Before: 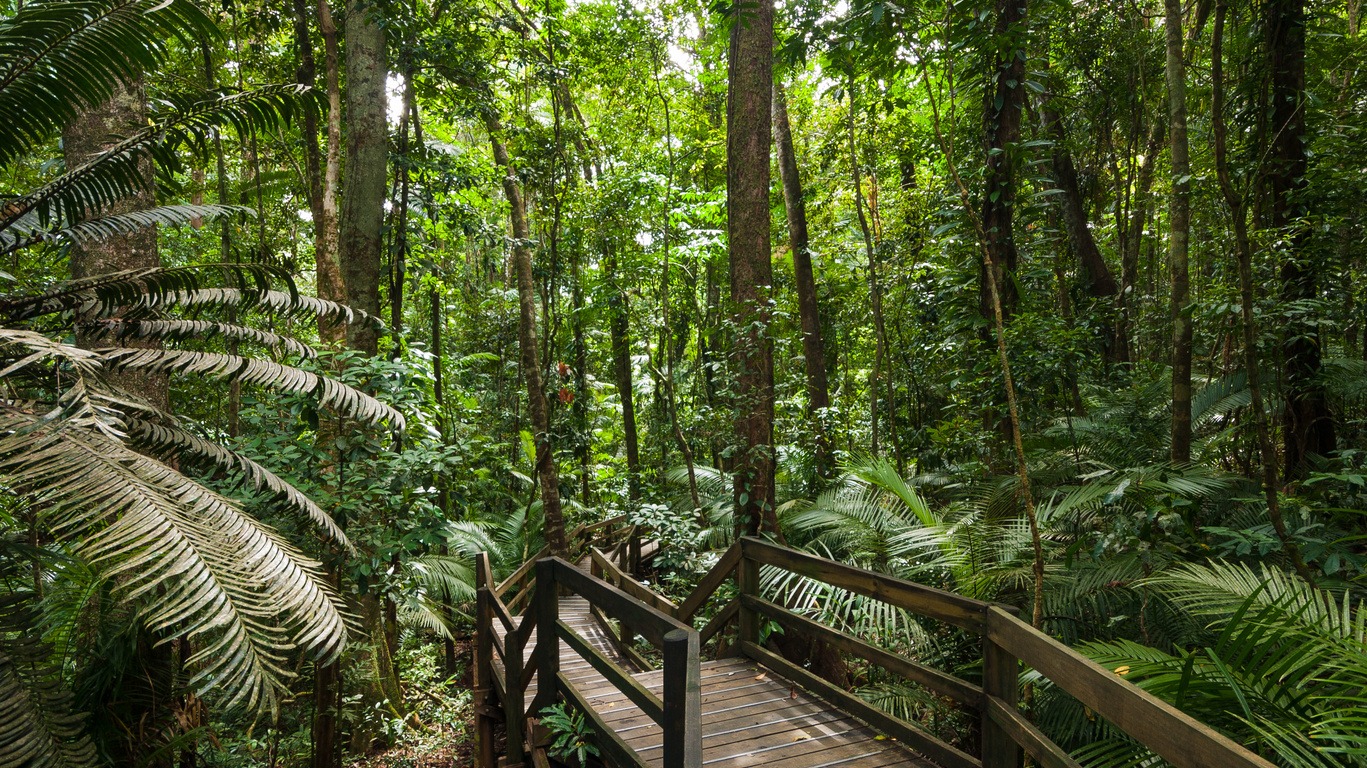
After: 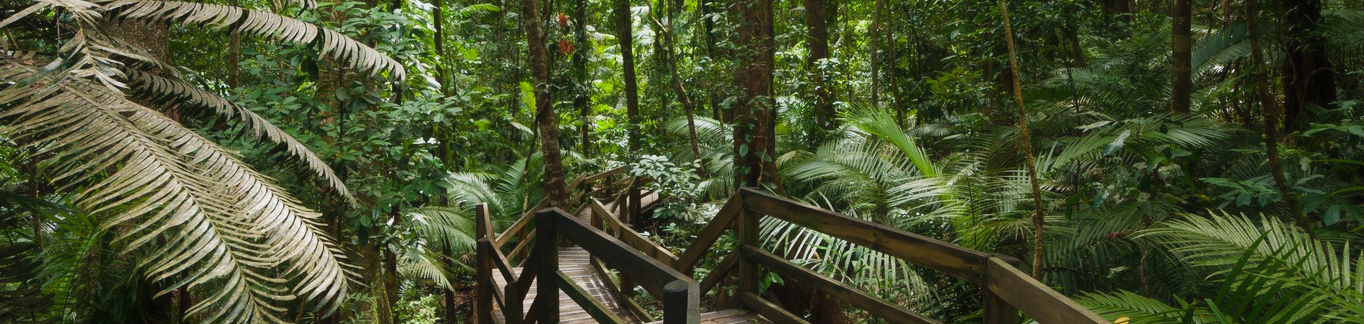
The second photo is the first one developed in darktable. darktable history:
crop: top 45.551%, bottom 12.262%
contrast equalizer: octaves 7, y [[0.502, 0.505, 0.512, 0.529, 0.564, 0.588], [0.5 ×6], [0.502, 0.505, 0.512, 0.529, 0.564, 0.588], [0, 0.001, 0.001, 0.004, 0.008, 0.011], [0, 0.001, 0.001, 0.004, 0.008, 0.011]], mix -1
